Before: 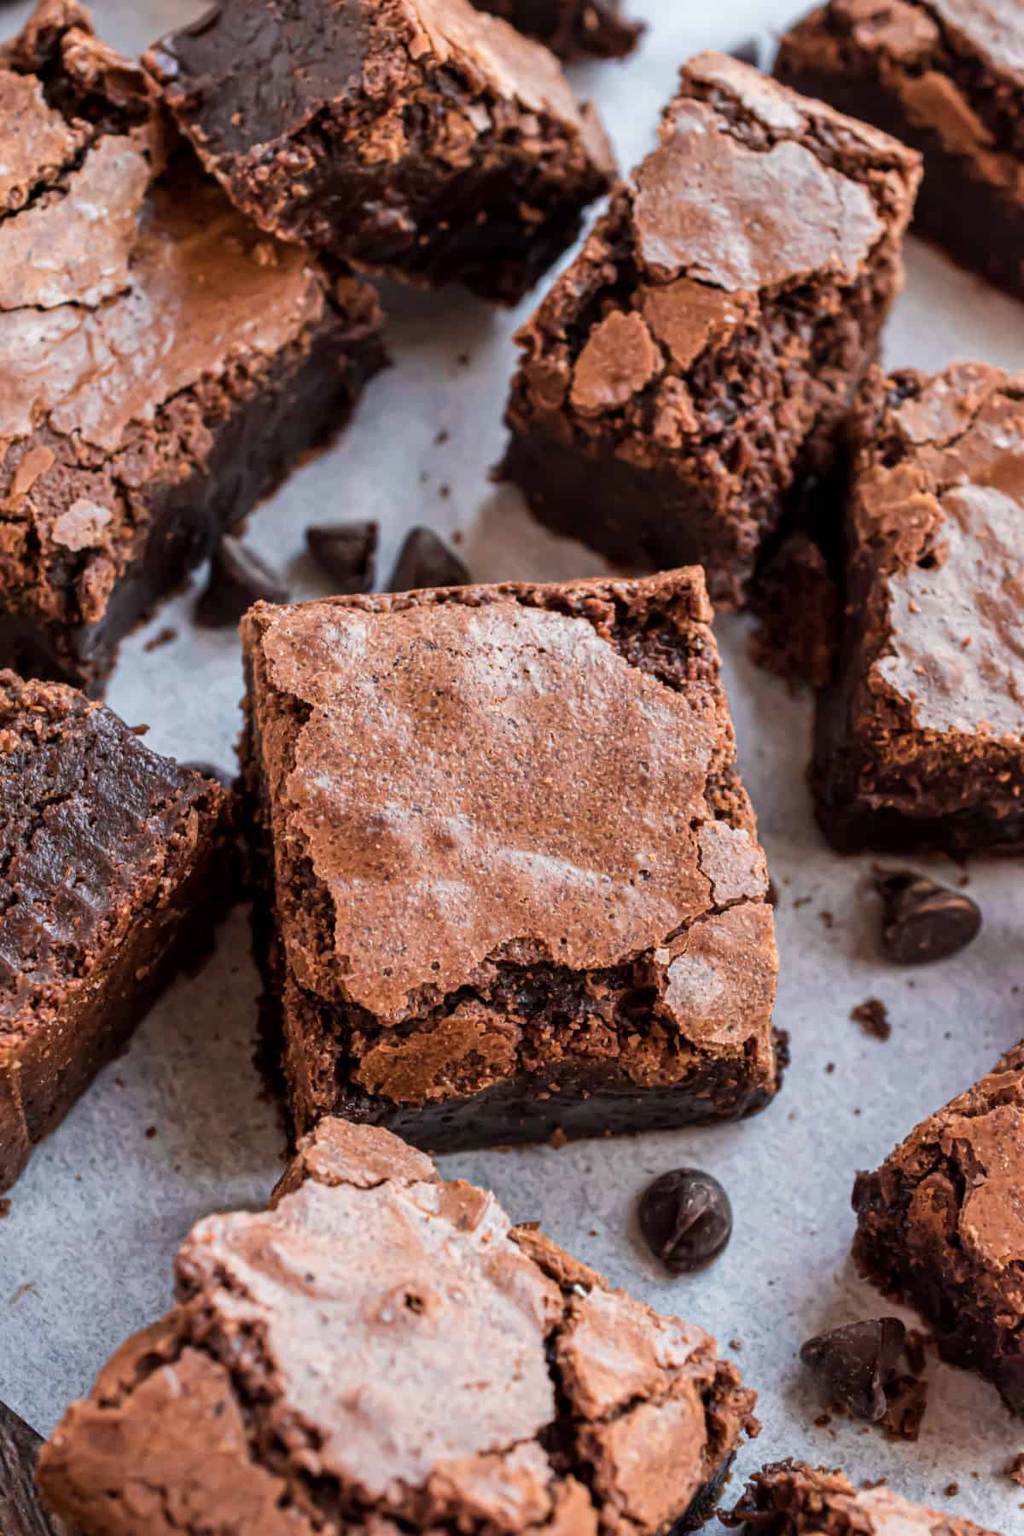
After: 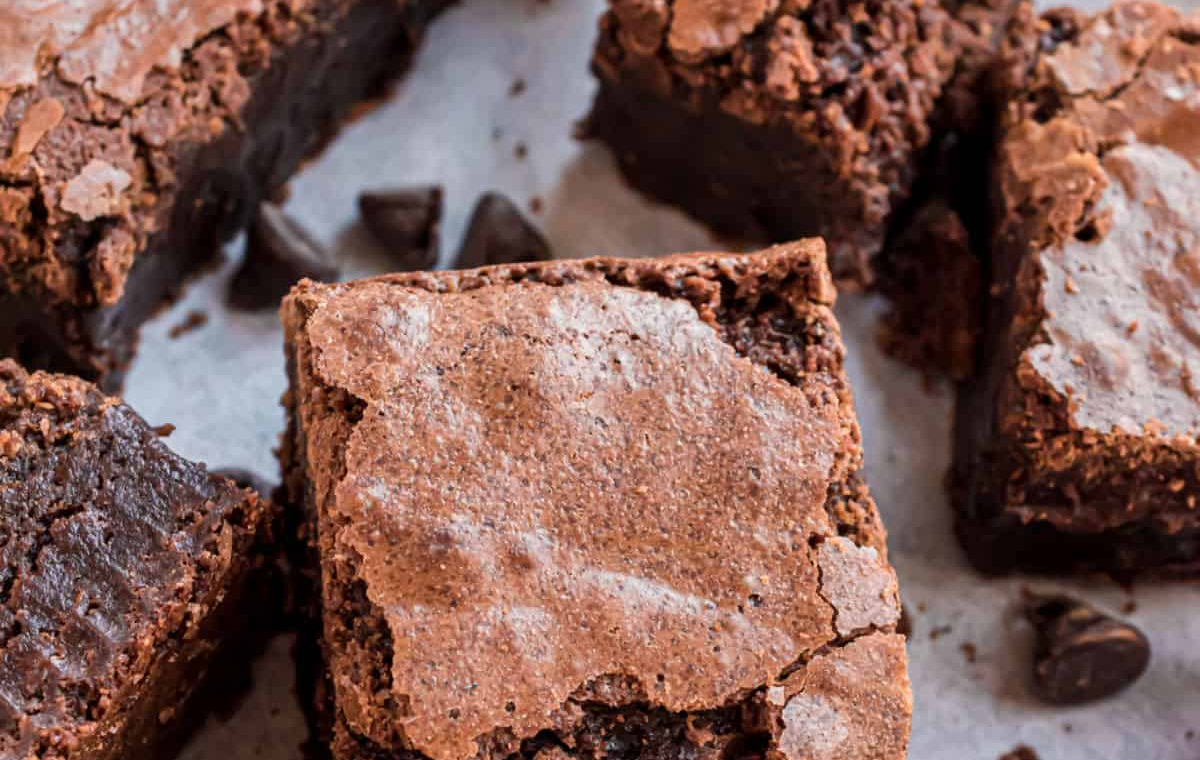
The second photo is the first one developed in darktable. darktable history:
crop and rotate: top 23.625%, bottom 34.099%
